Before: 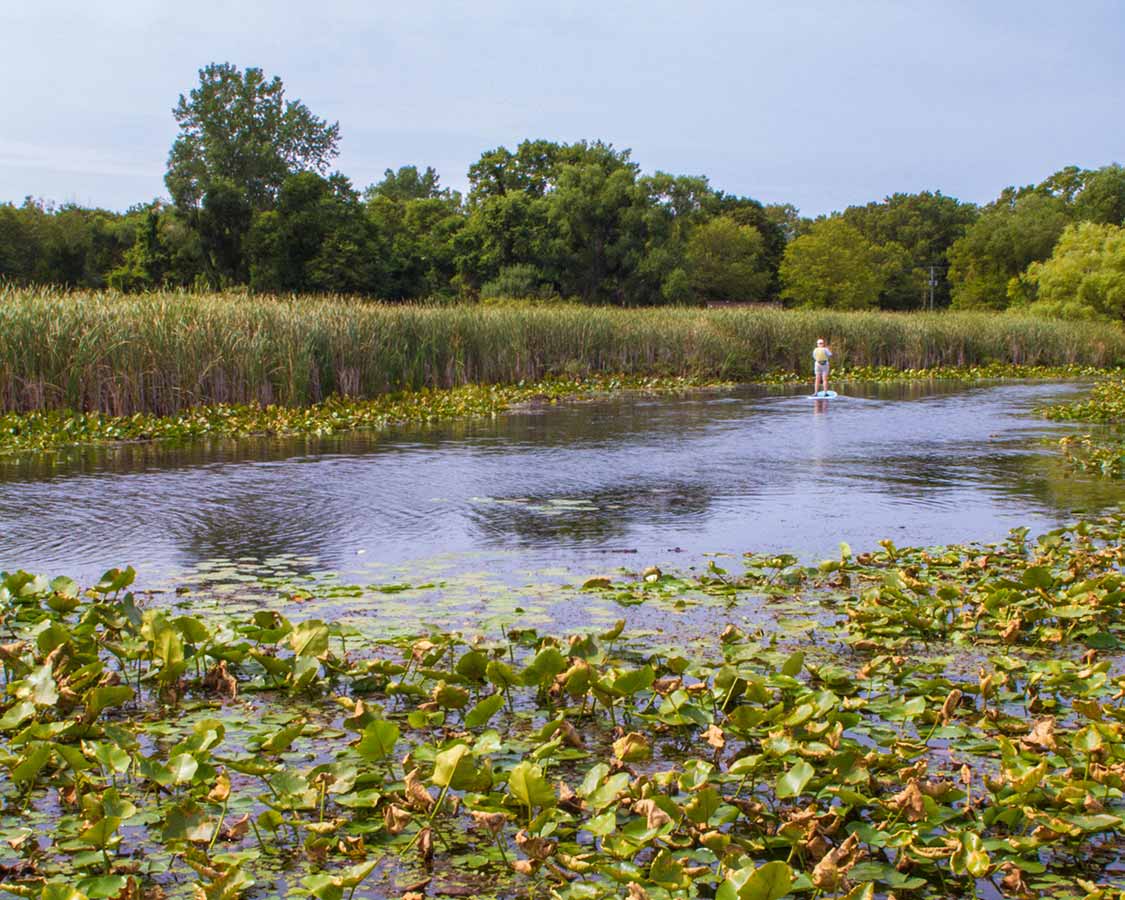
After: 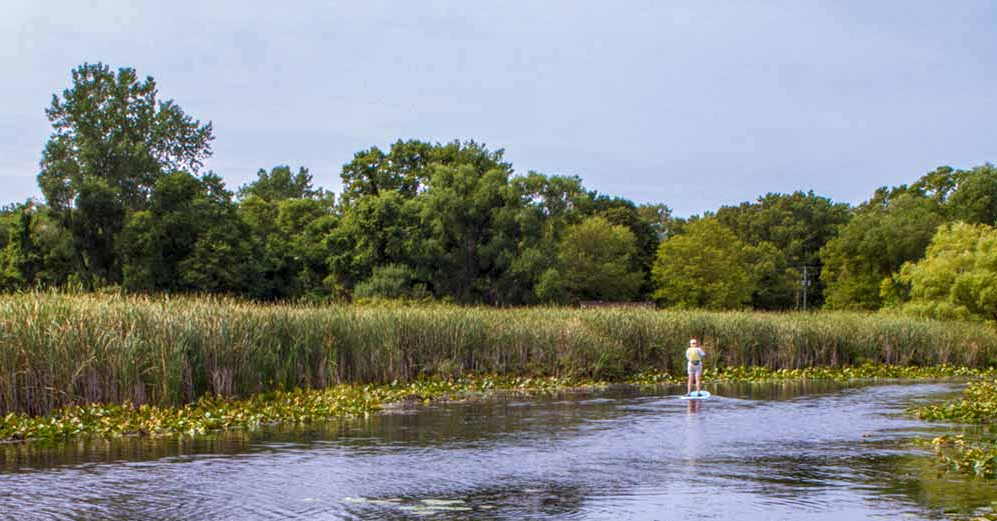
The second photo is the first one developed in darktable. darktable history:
local contrast: detail 130%
crop and rotate: left 11.362%, bottom 42.032%
